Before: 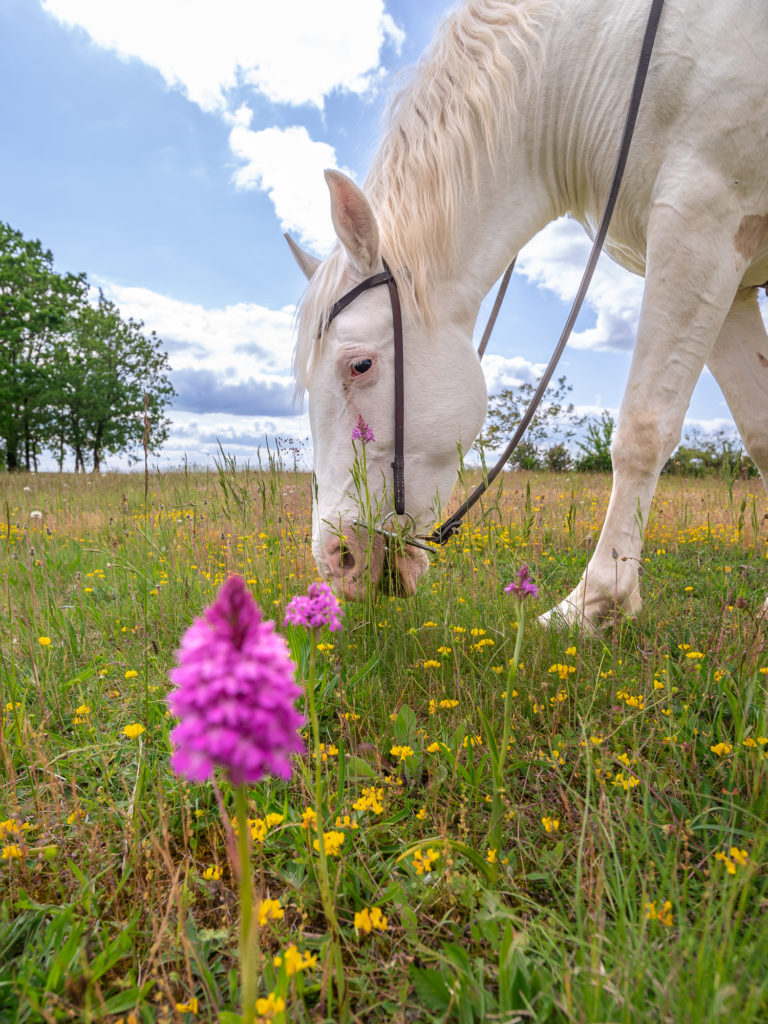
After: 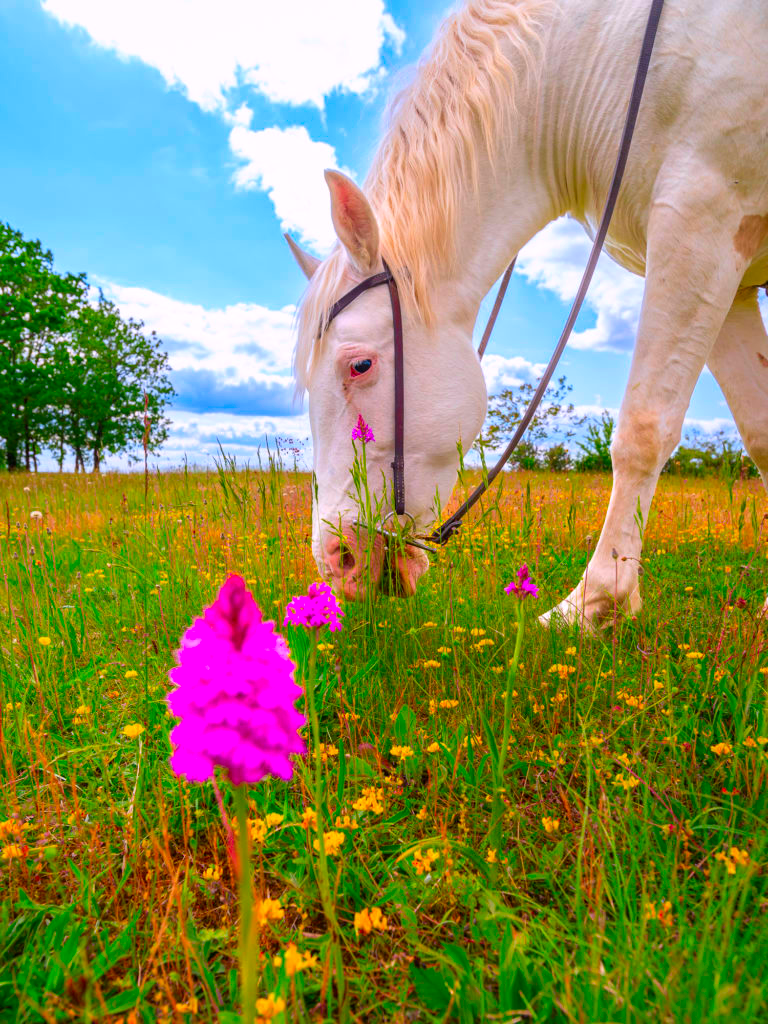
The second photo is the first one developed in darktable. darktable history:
color correction: highlights a* 1.63, highlights b* -1.82, saturation 2.42
